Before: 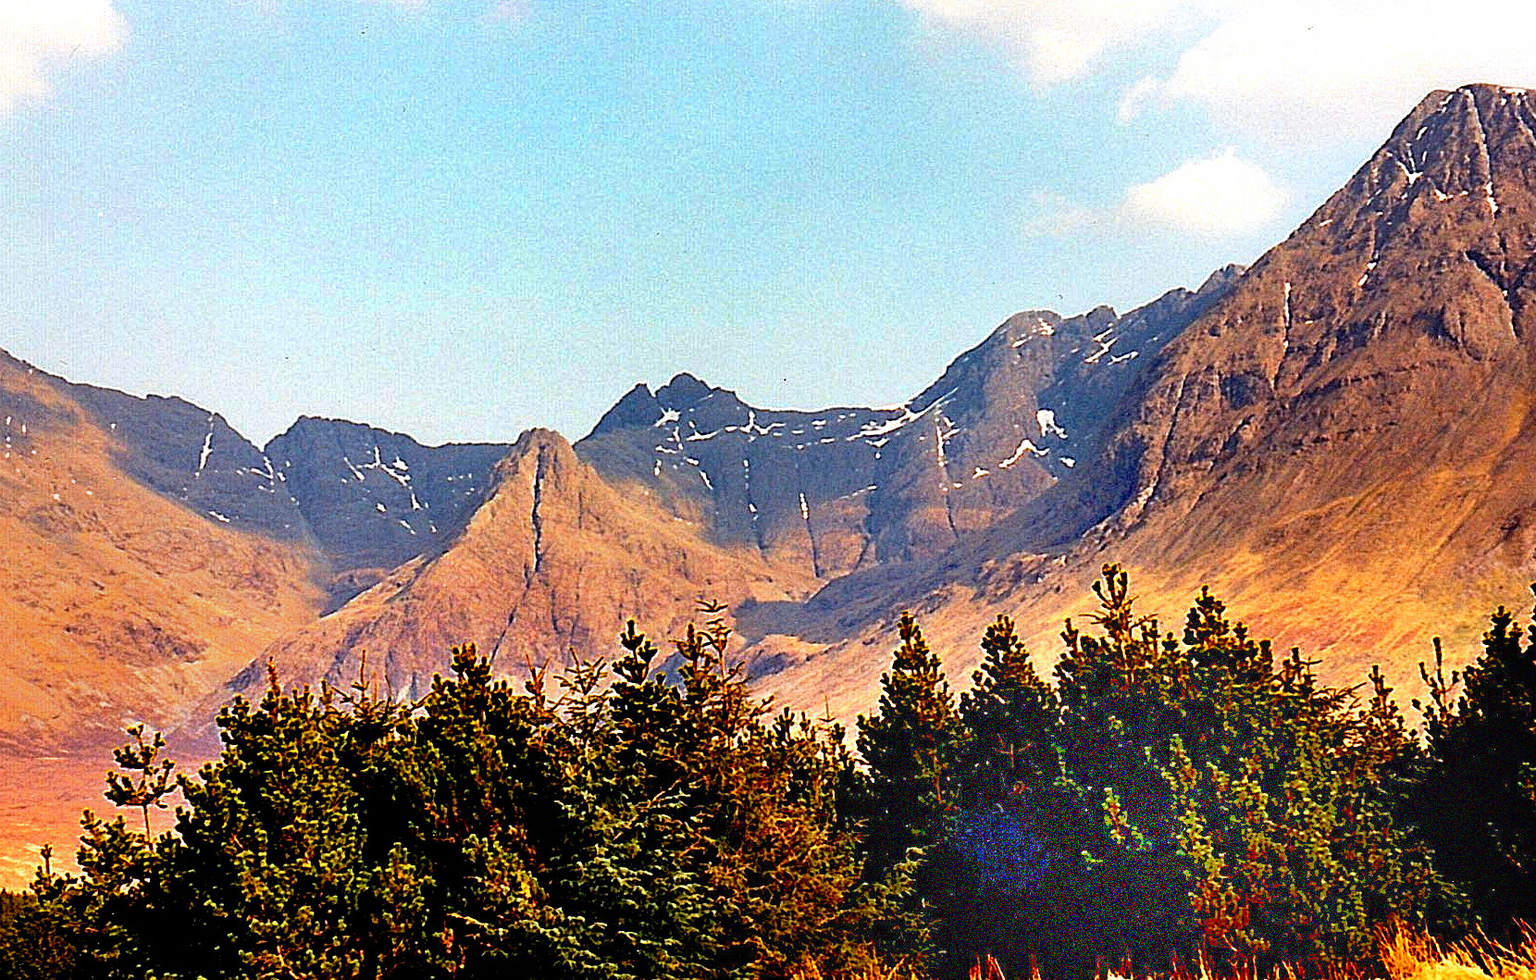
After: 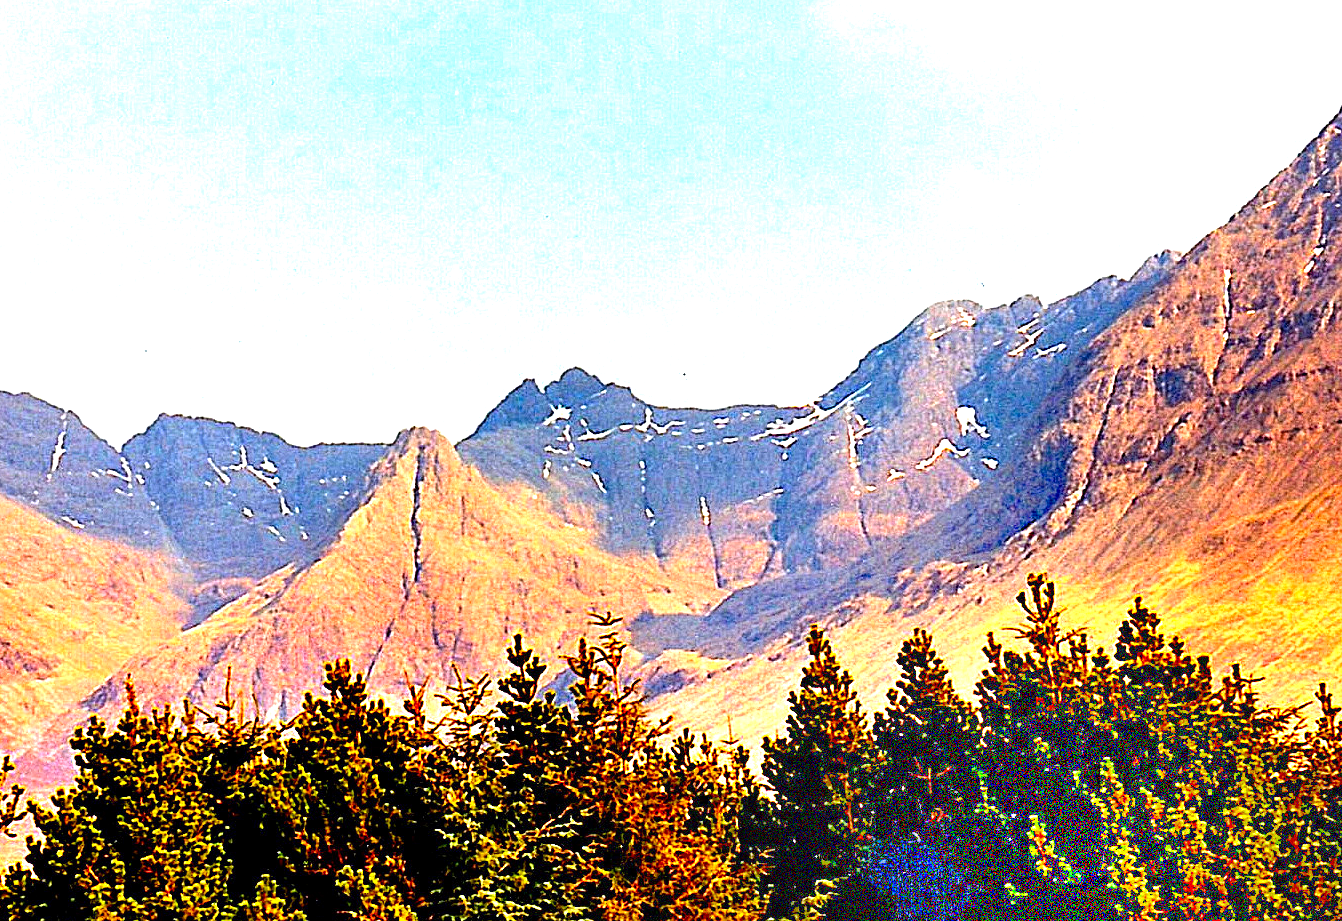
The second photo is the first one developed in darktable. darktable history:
exposure: black level correction 0.001, exposure 1.116 EV, compensate highlight preservation false
contrast brightness saturation: contrast 0.08, saturation 0.2
crop: left 9.929%, top 3.475%, right 9.188%, bottom 9.529%
